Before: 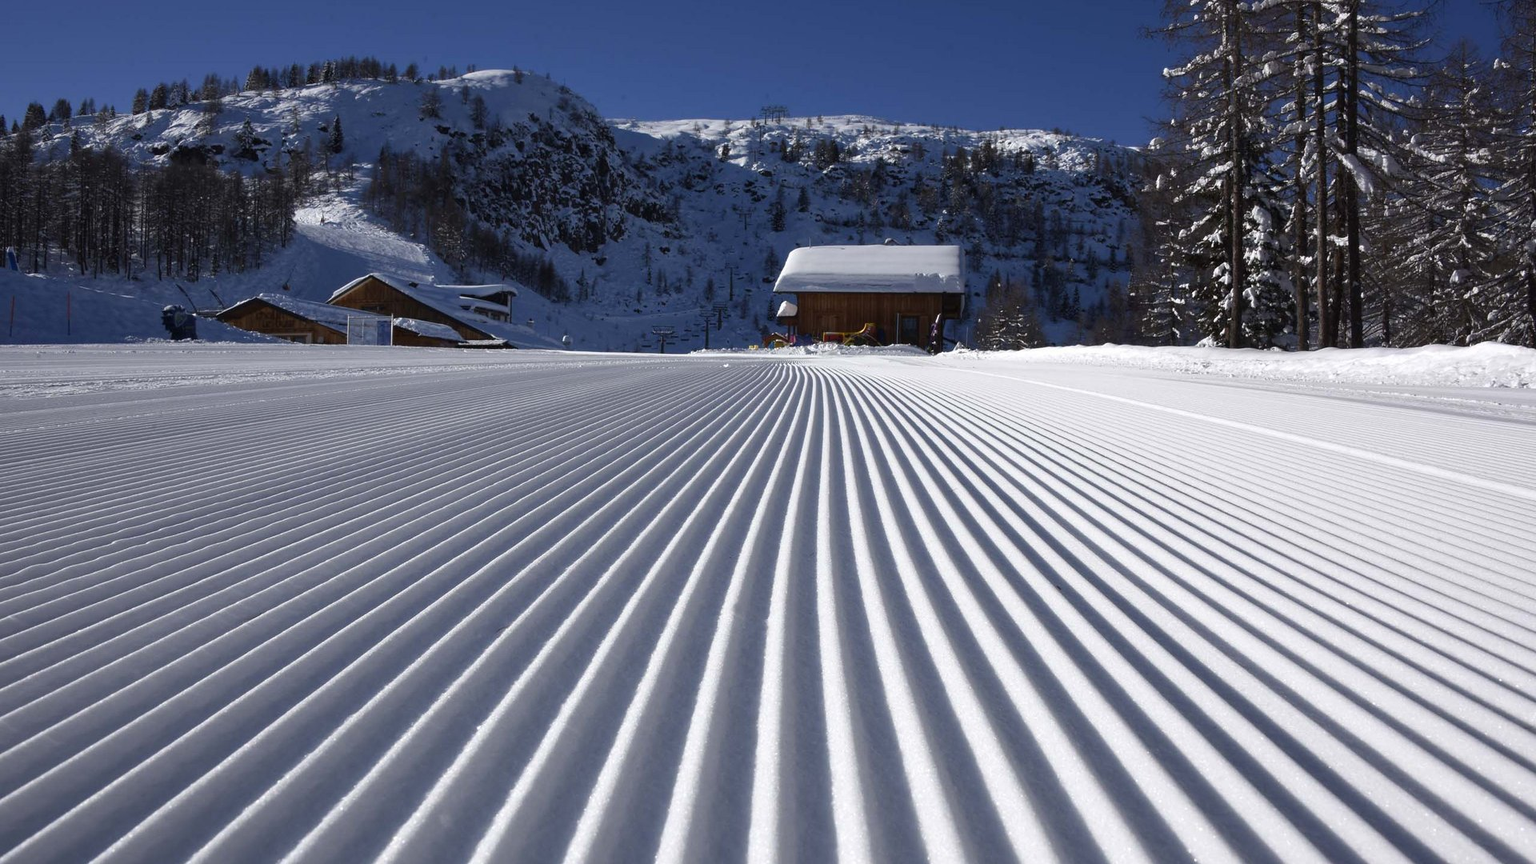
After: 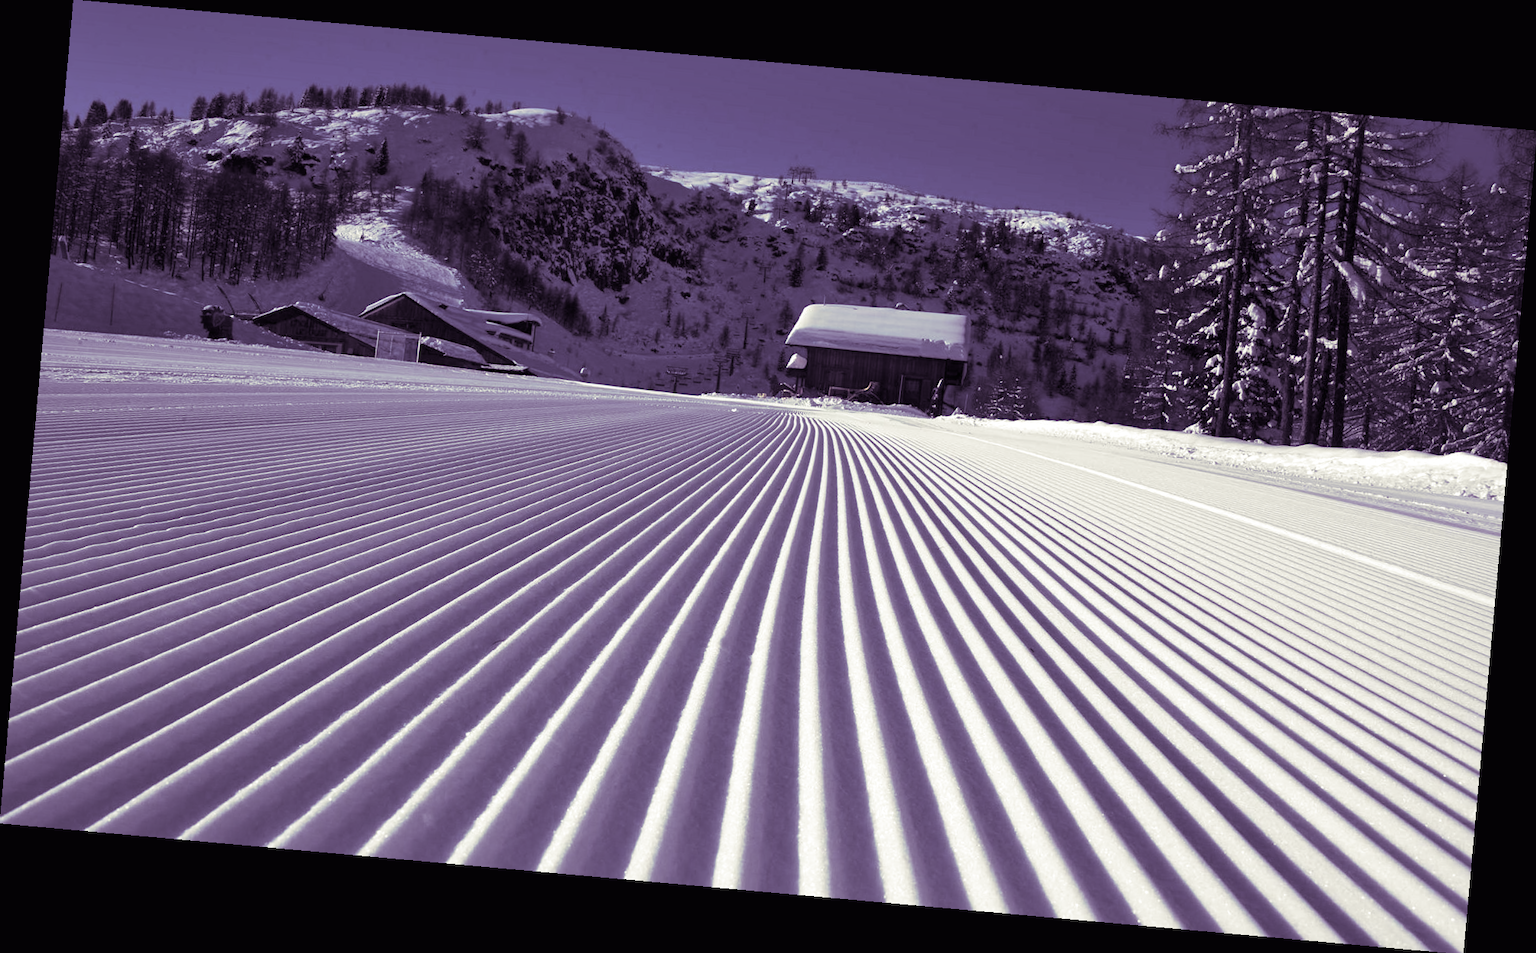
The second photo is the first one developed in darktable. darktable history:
rotate and perspective: rotation 5.12°, automatic cropping off
split-toning: shadows › hue 266.4°, shadows › saturation 0.4, highlights › hue 61.2°, highlights › saturation 0.3, compress 0%
local contrast: mode bilateral grid, contrast 20, coarseness 50, detail 140%, midtone range 0.2
color correction: highlights a* 0.207, highlights b* 2.7, shadows a* -0.874, shadows b* -4.78
